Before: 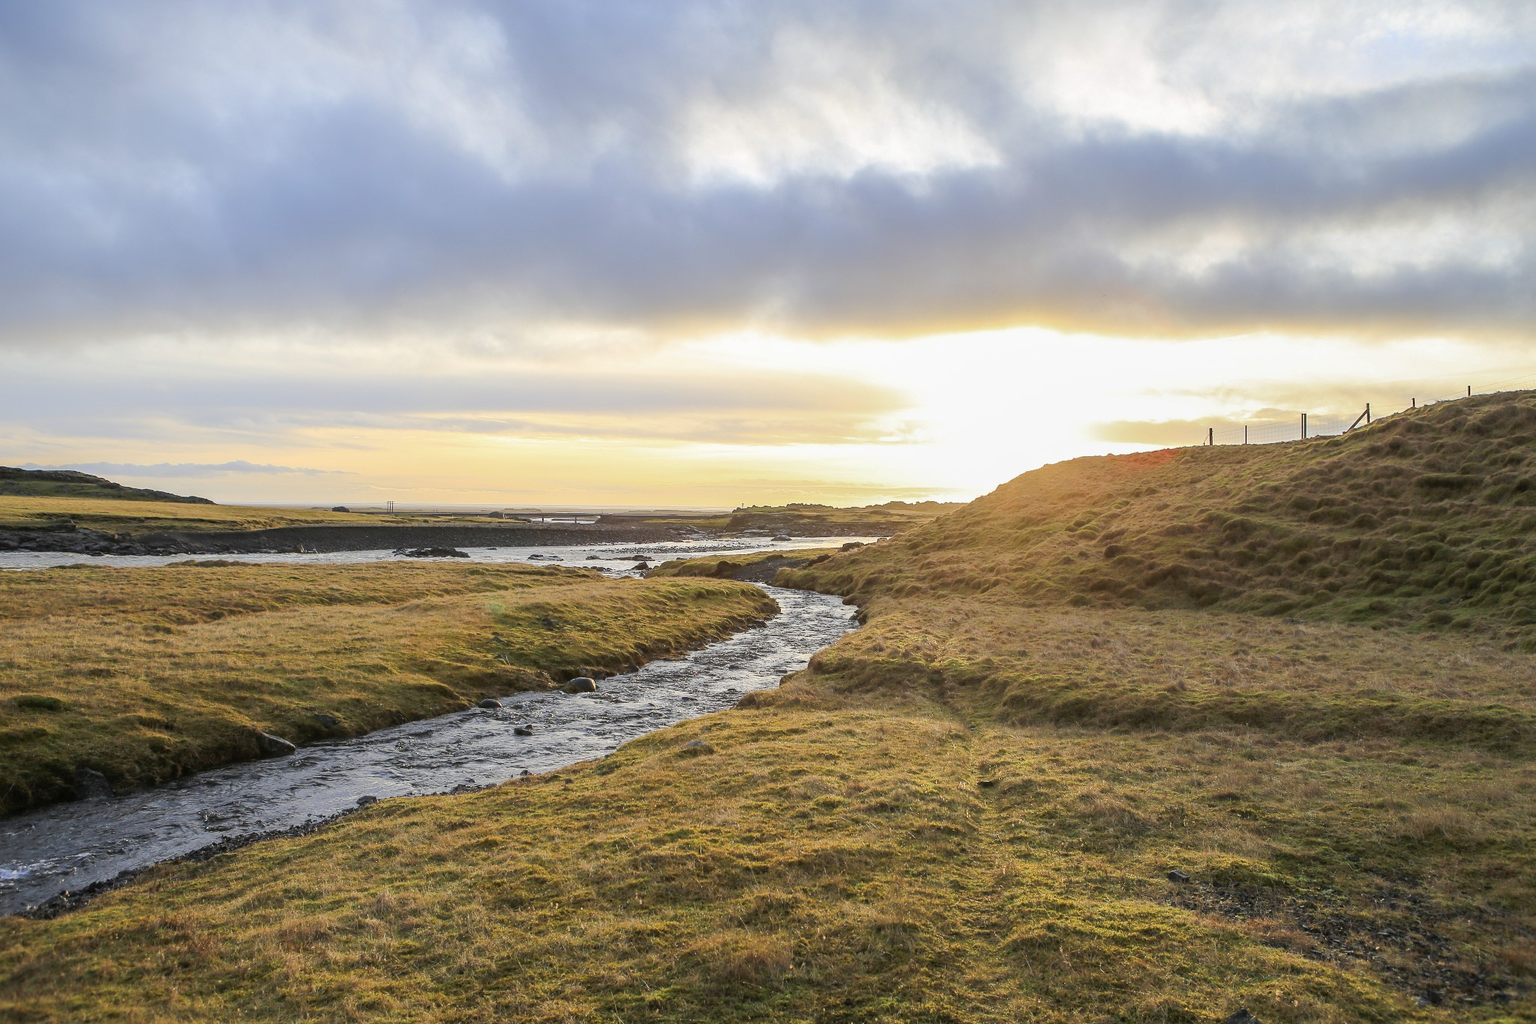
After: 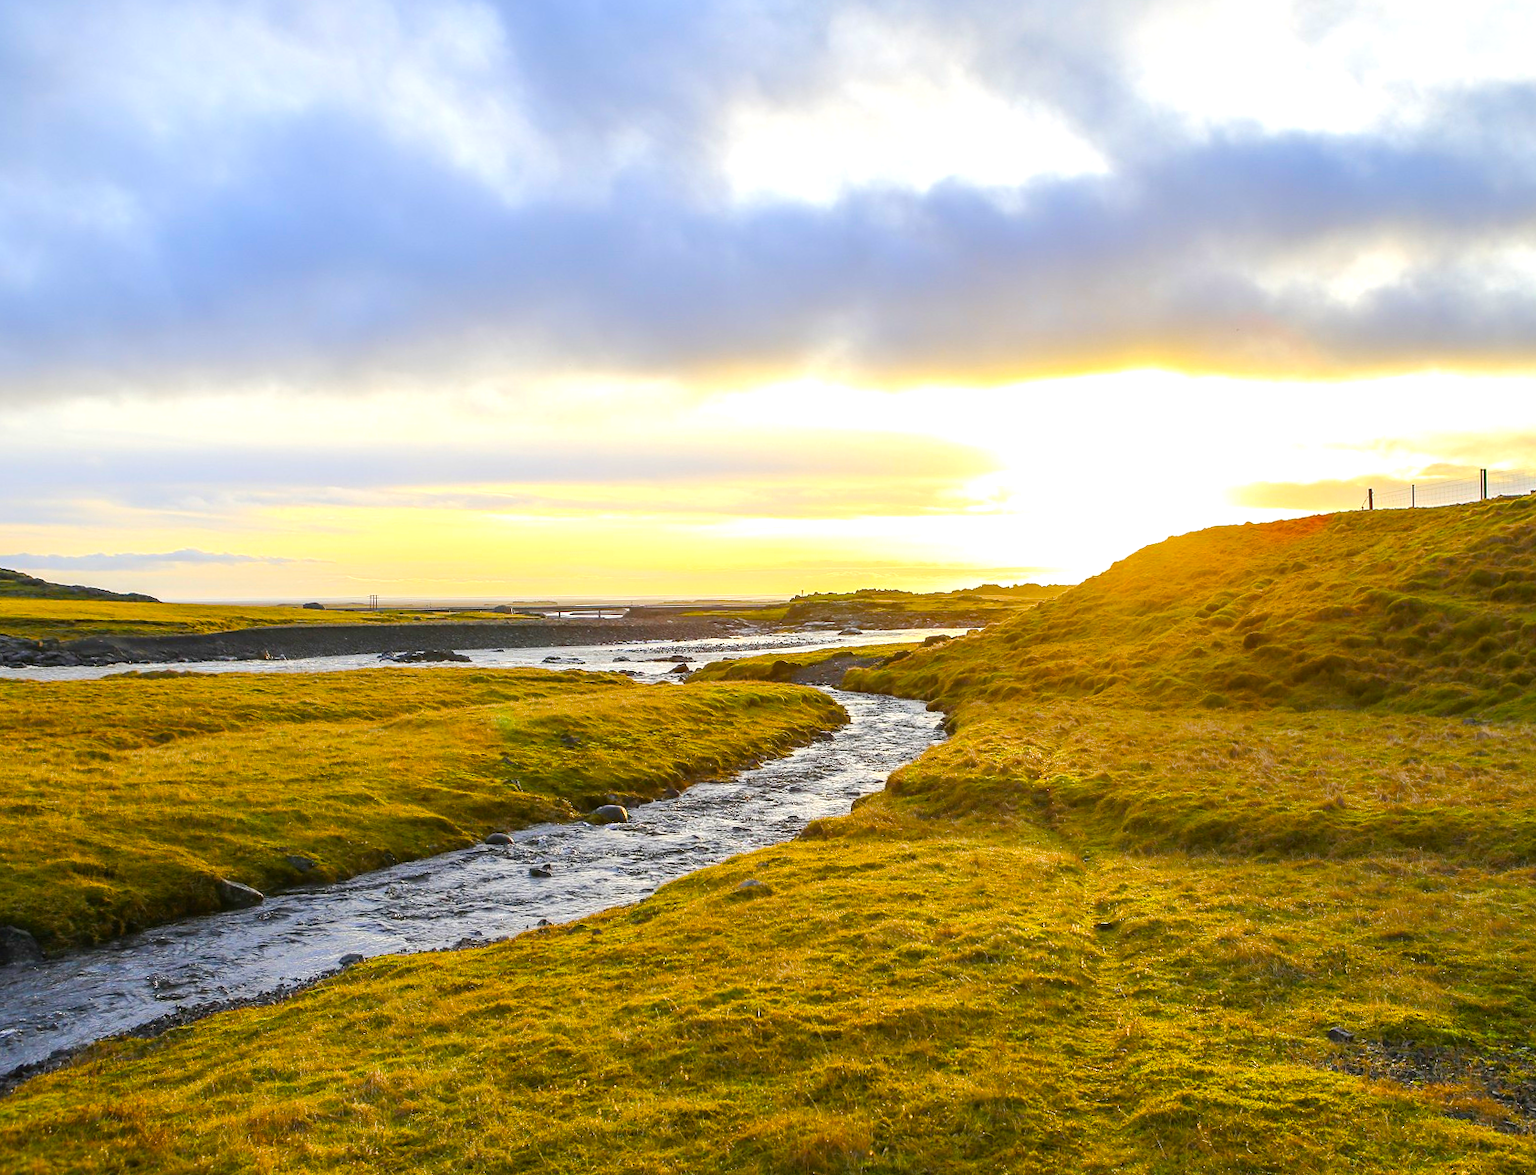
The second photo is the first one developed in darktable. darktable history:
color balance rgb: linear chroma grading › shadows 10%, linear chroma grading › highlights 10%, linear chroma grading › global chroma 15%, linear chroma grading › mid-tones 15%, perceptual saturation grading › global saturation 40%, perceptual saturation grading › highlights -25%, perceptual saturation grading › mid-tones 35%, perceptual saturation grading › shadows 35%, perceptual brilliance grading › global brilliance 11.29%, global vibrance 11.29%
crop and rotate: angle 1°, left 4.281%, top 0.642%, right 11.383%, bottom 2.486%
